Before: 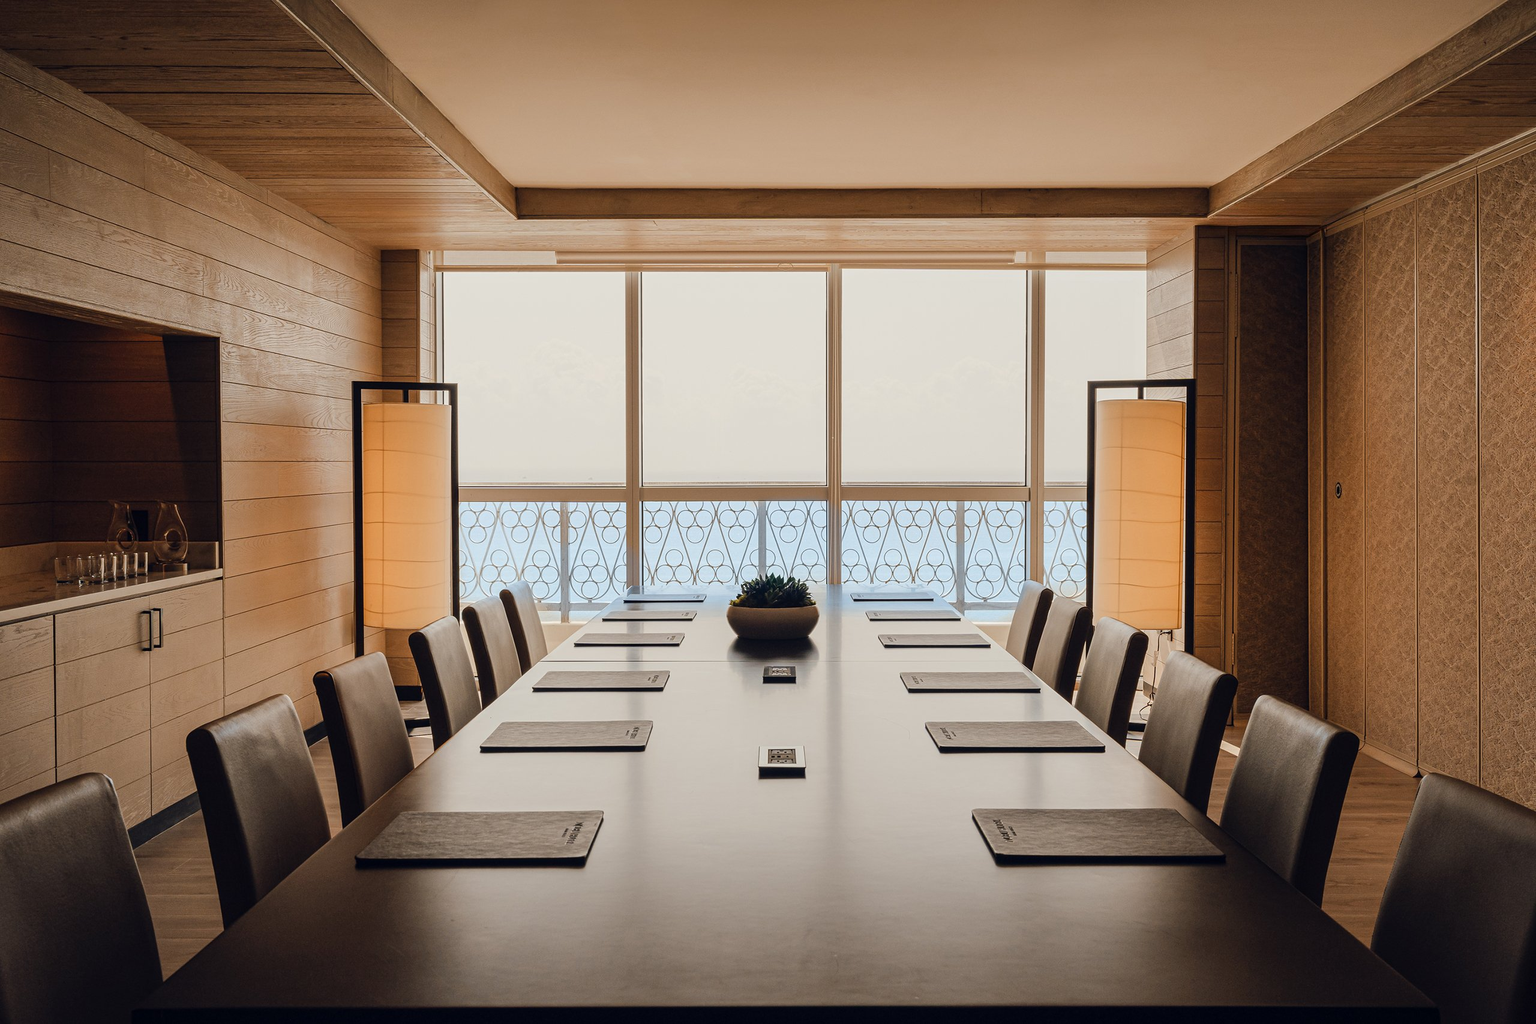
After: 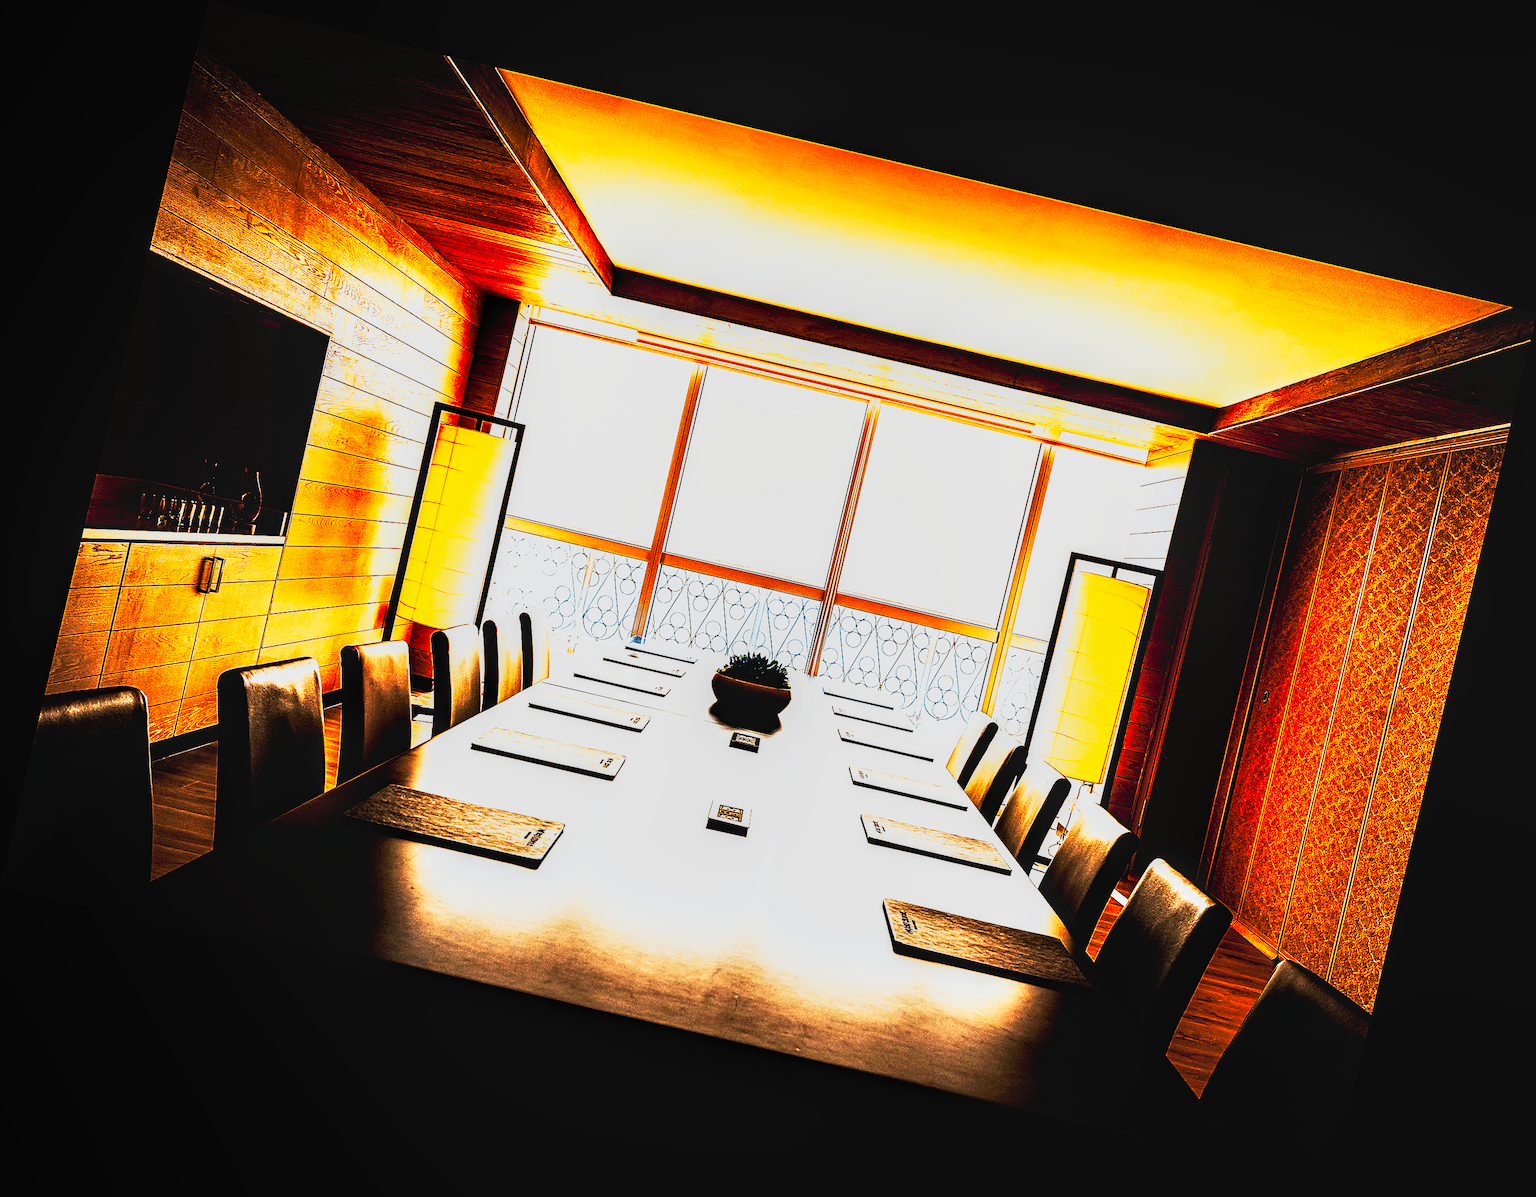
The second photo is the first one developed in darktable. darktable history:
rotate and perspective: rotation 13.27°, automatic cropping off
tone curve: curves: ch0 [(0, 0) (0.003, 0.001) (0.011, 0.003) (0.025, 0.003) (0.044, 0.003) (0.069, 0.003) (0.1, 0.006) (0.136, 0.007) (0.177, 0.009) (0.224, 0.007) (0.277, 0.026) (0.335, 0.126) (0.399, 0.254) (0.468, 0.493) (0.543, 0.892) (0.623, 0.984) (0.709, 0.979) (0.801, 0.979) (0.898, 0.982) (1, 1)], preserve colors none
sharpen: on, module defaults
local contrast: on, module defaults
